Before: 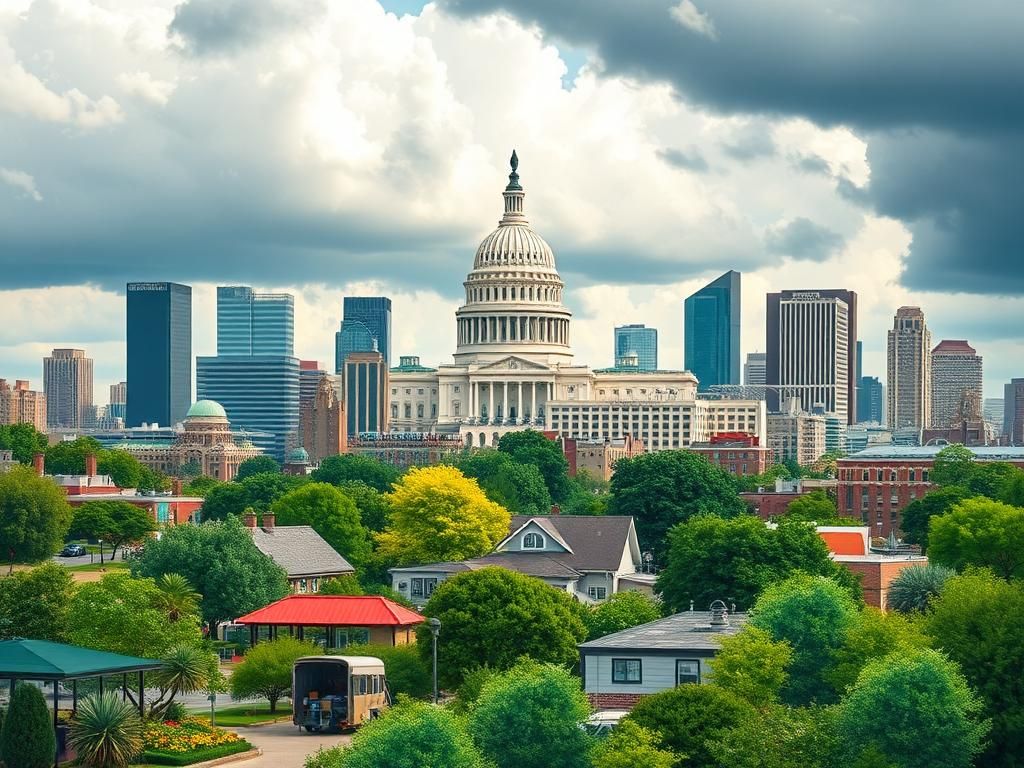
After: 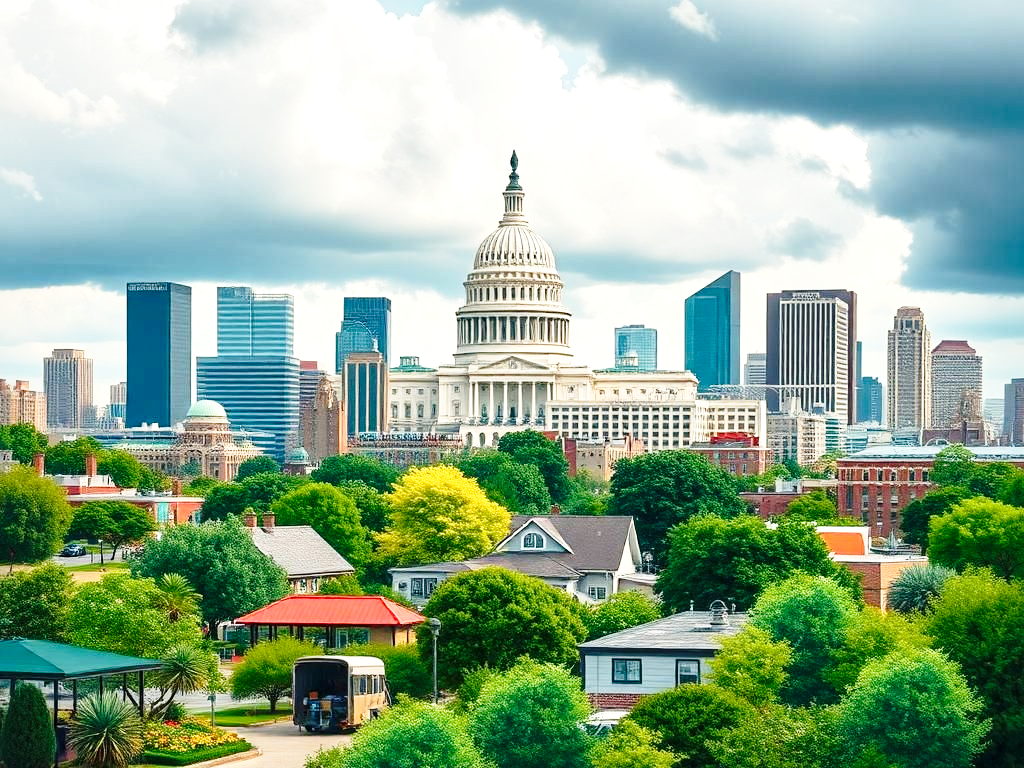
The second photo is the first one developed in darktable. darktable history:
local contrast: mode bilateral grid, contrast 20, coarseness 50, detail 130%, midtone range 0.2
base curve: curves: ch0 [(0, 0) (0.028, 0.03) (0.121, 0.232) (0.46, 0.748) (0.859, 0.968) (1, 1)], preserve colors none
tone equalizer: on, module defaults
